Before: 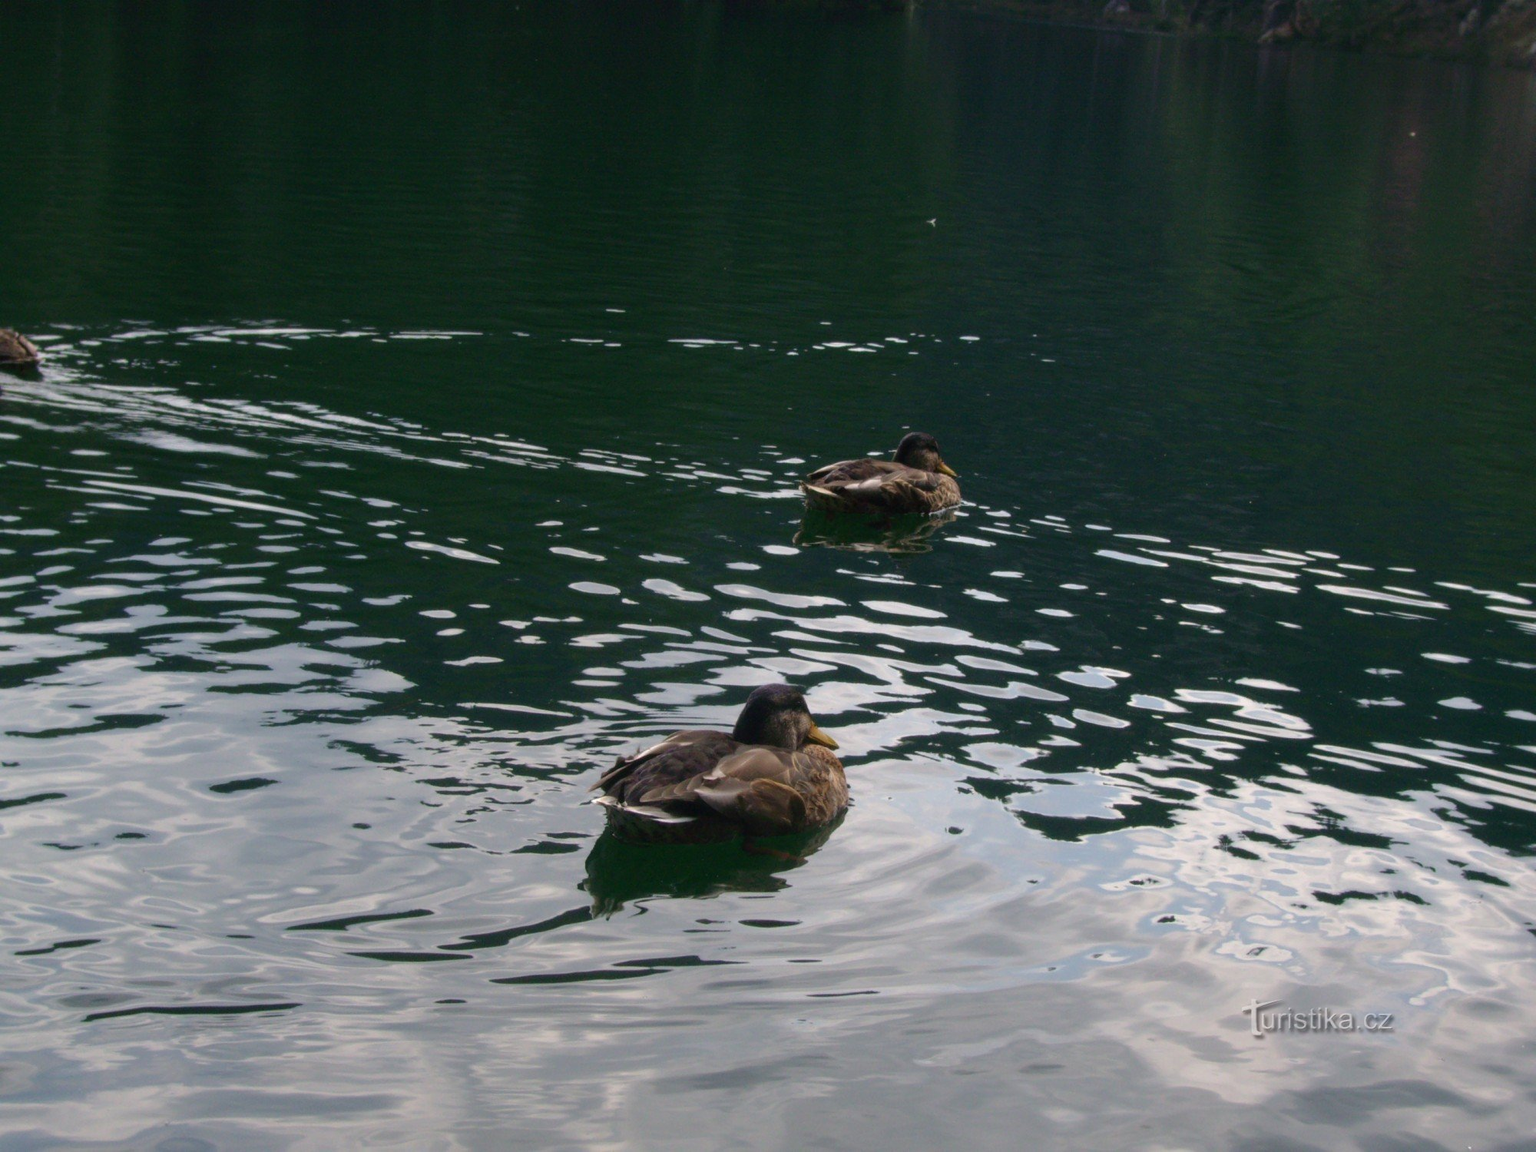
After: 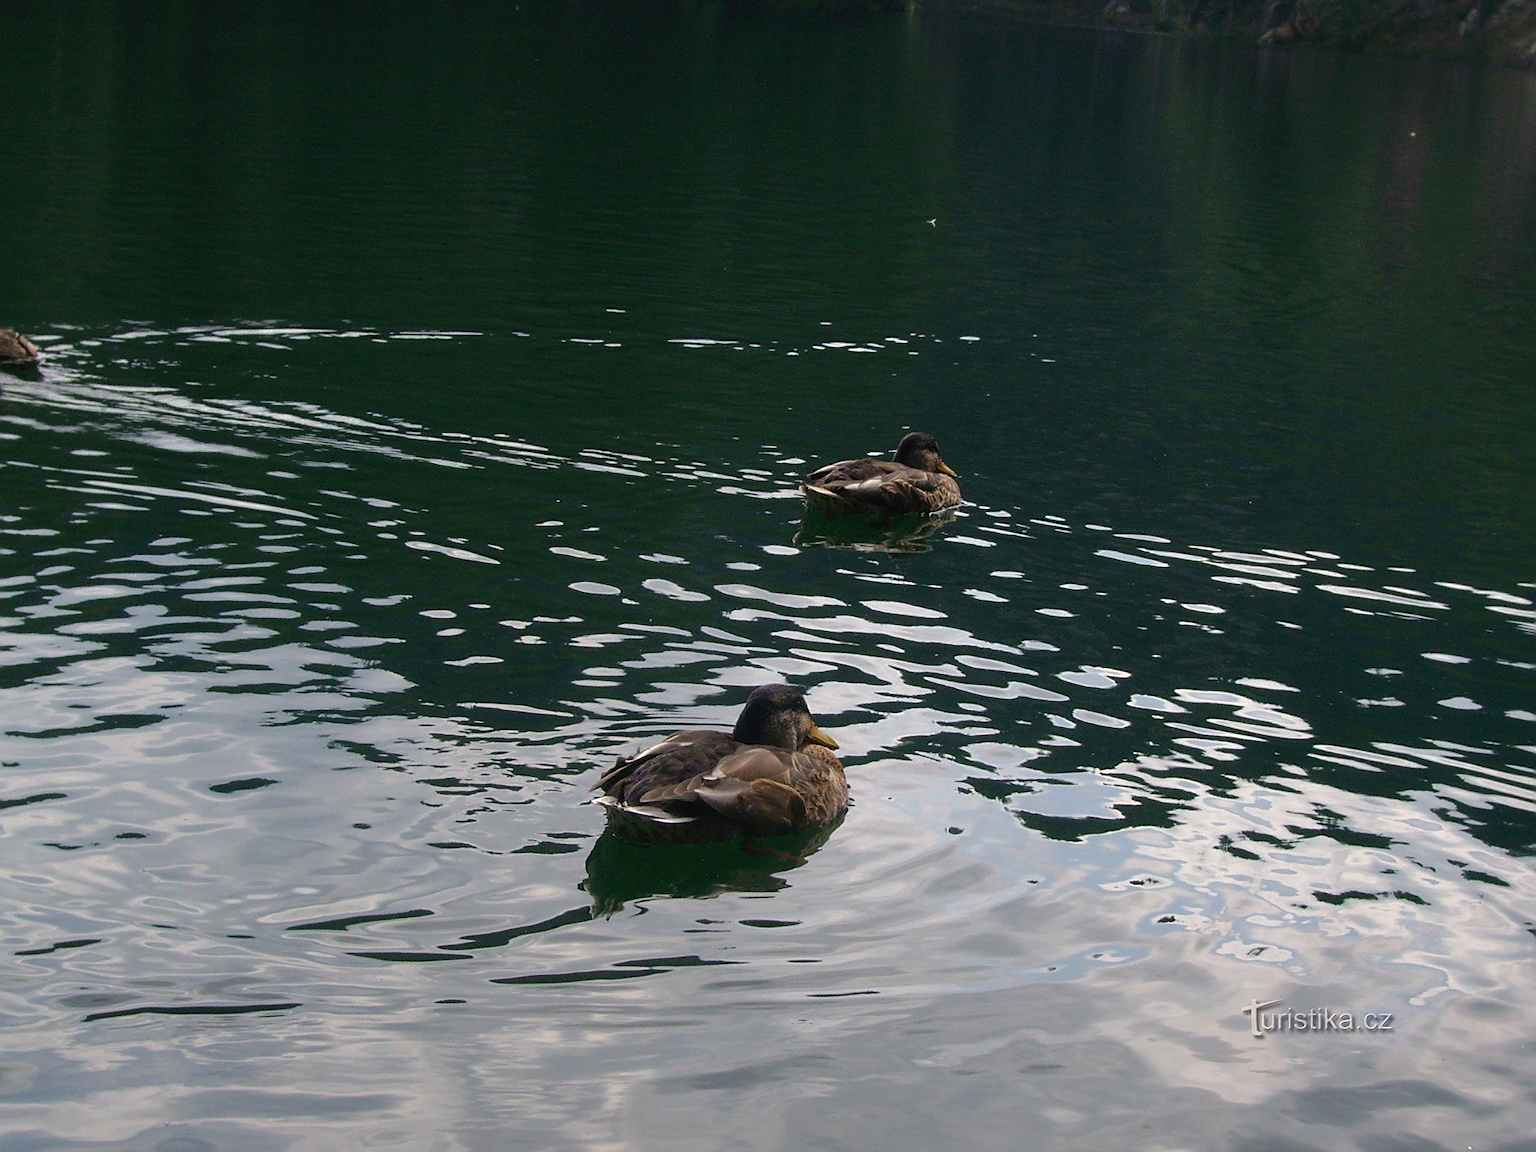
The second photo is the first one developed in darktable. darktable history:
sharpen: radius 1.422, amount 1.246, threshold 0.661
